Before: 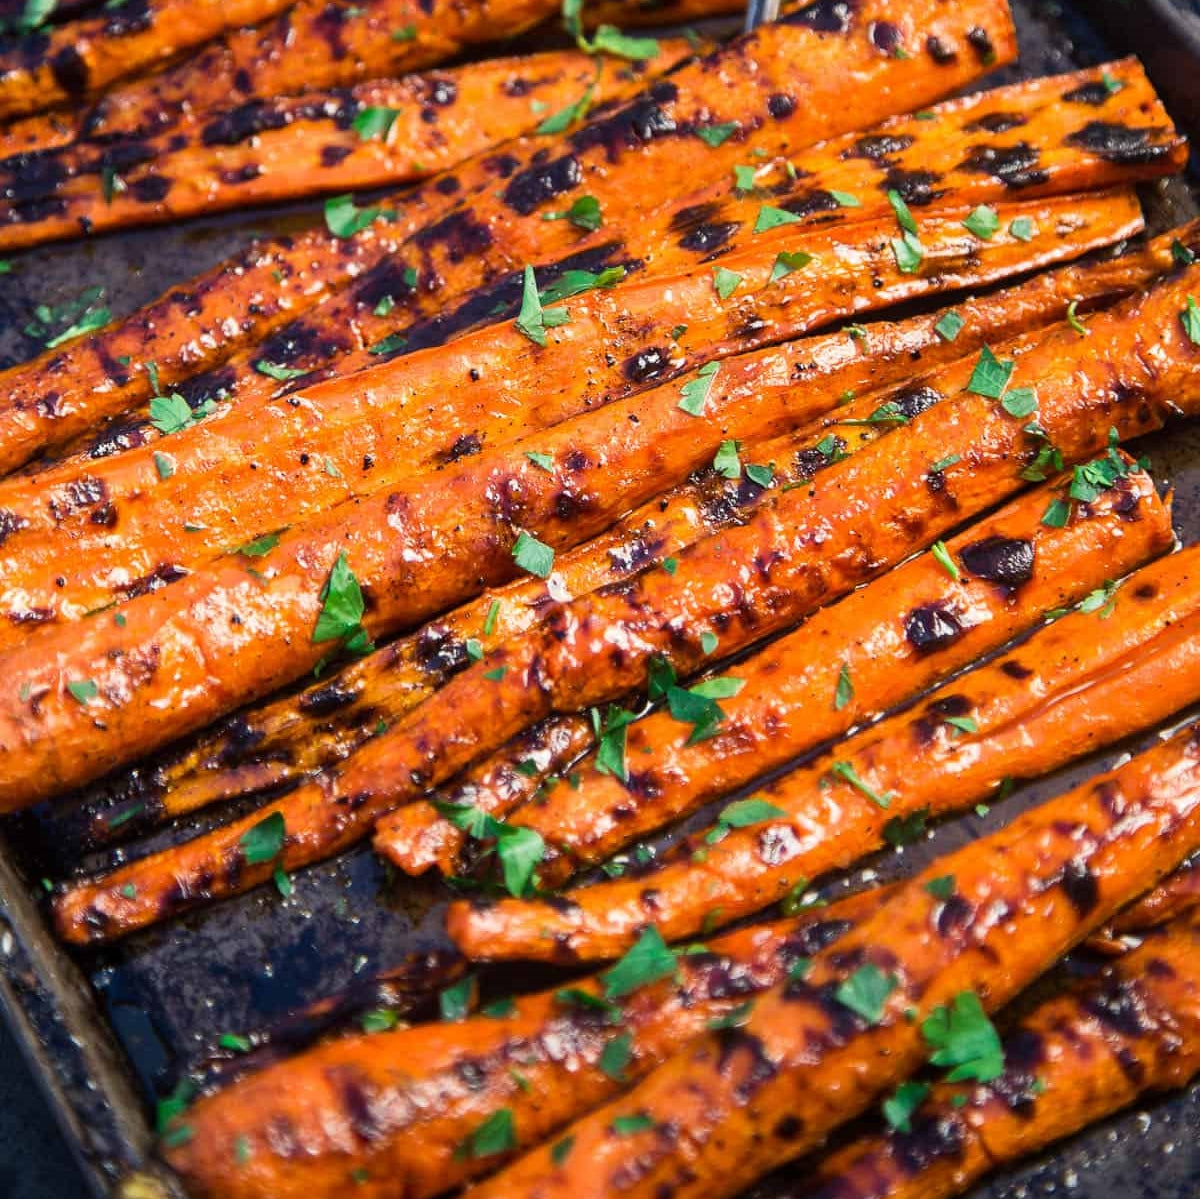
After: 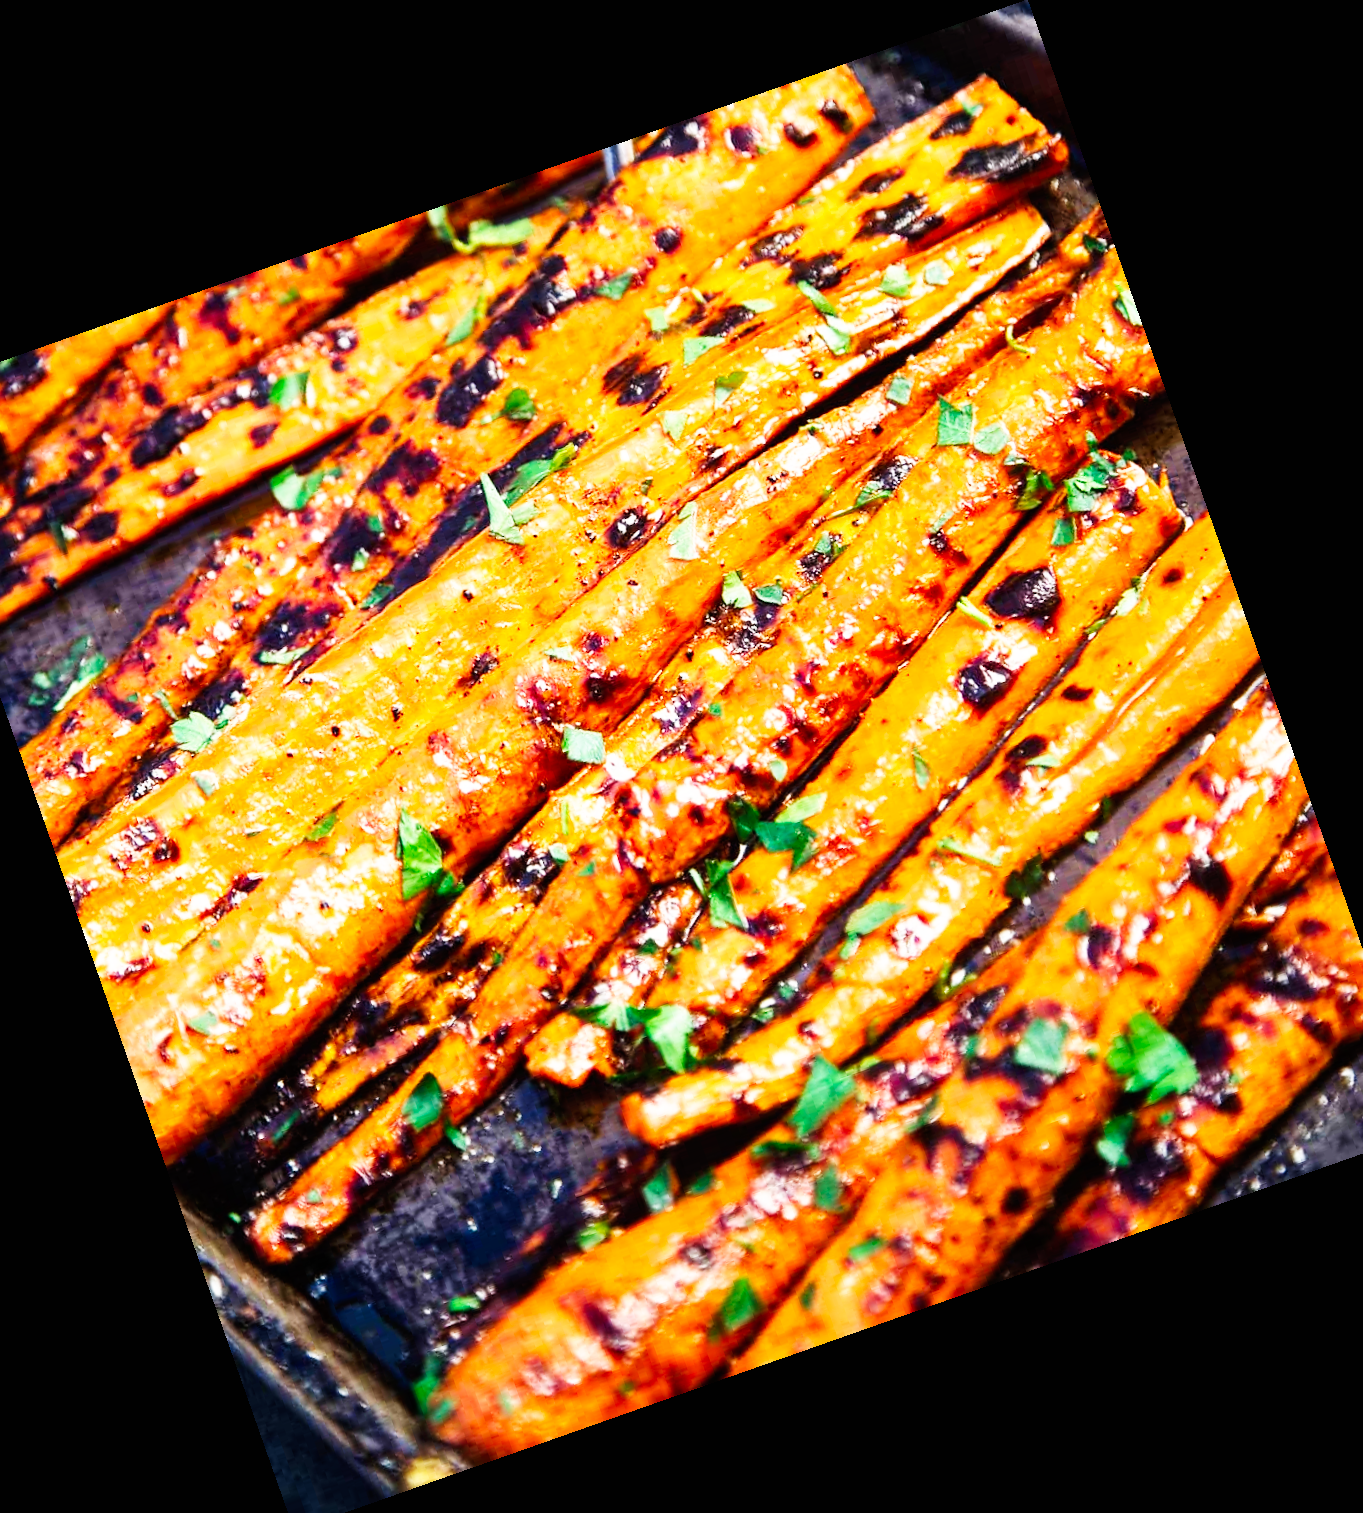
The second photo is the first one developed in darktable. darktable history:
base curve: curves: ch0 [(0, 0) (0.007, 0.004) (0.027, 0.03) (0.046, 0.07) (0.207, 0.54) (0.442, 0.872) (0.673, 0.972) (1, 1)], preserve colors none
crop and rotate: angle 19.43°, left 6.812%, right 4.125%, bottom 1.087%
